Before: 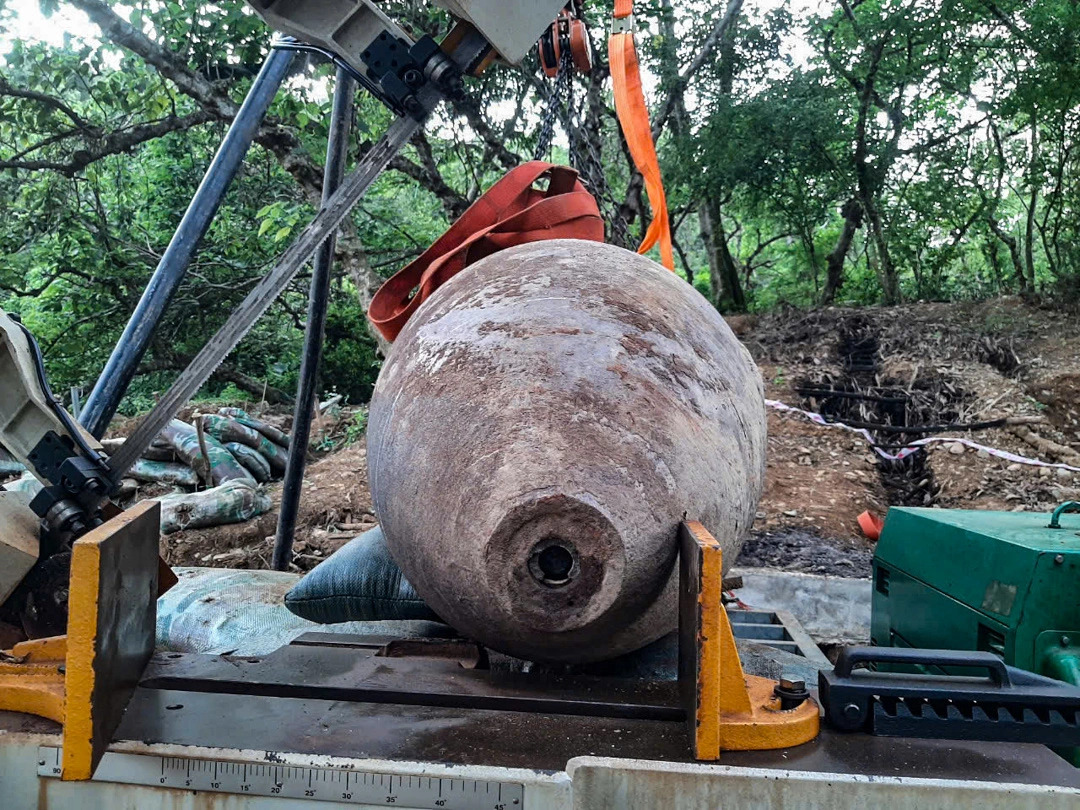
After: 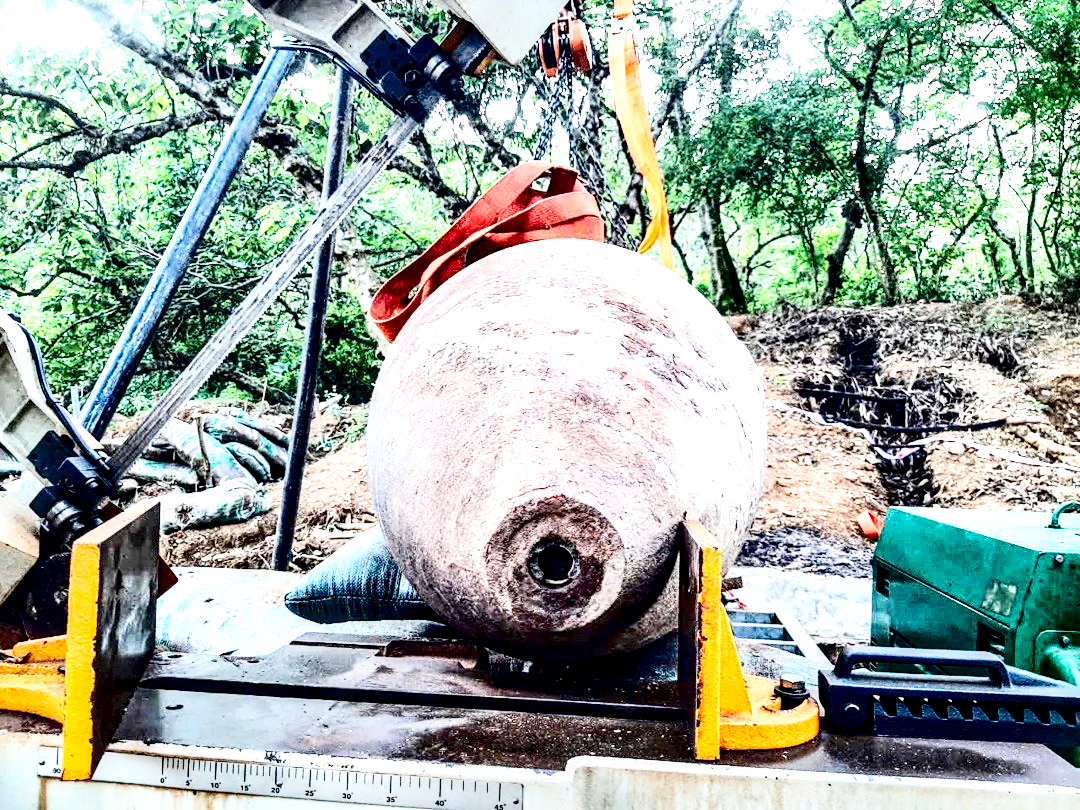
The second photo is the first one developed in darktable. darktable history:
local contrast: highlights 60%, shadows 64%, detail 160%
exposure: exposure 0.746 EV, compensate highlight preservation false
contrast brightness saturation: contrast 0.337, brightness -0.07, saturation 0.168
base curve: curves: ch0 [(0, 0) (0.028, 0.03) (0.121, 0.232) (0.46, 0.748) (0.859, 0.968) (1, 1)], fusion 1, preserve colors none
